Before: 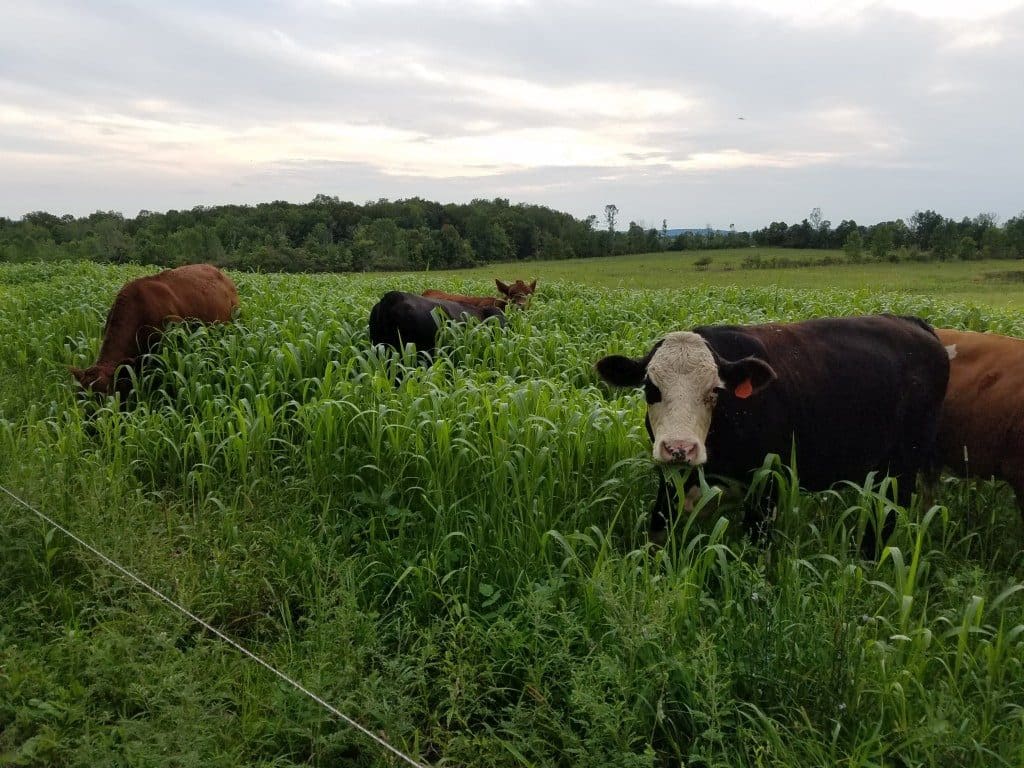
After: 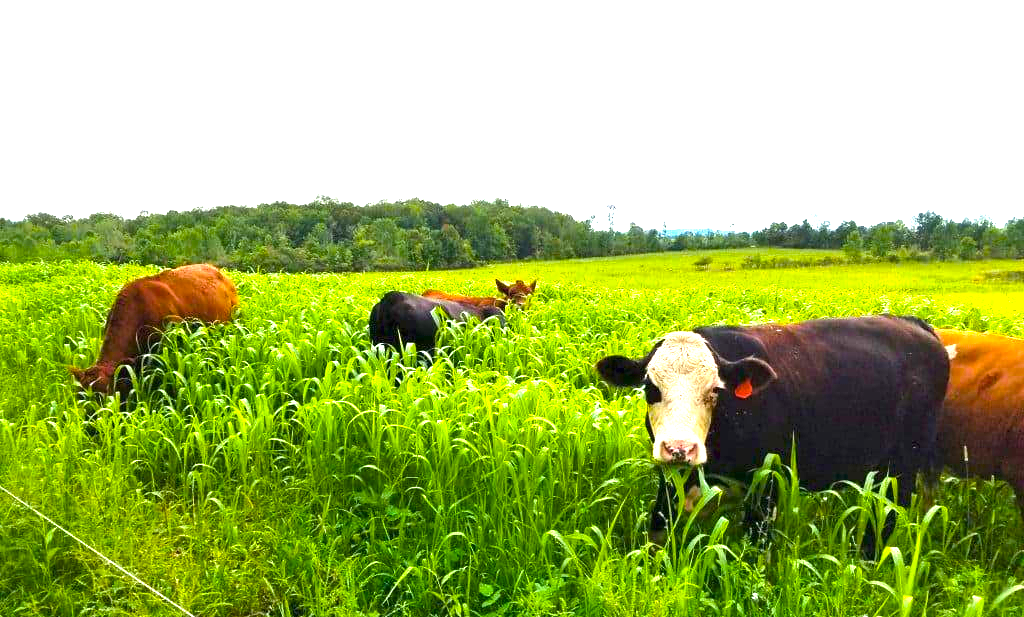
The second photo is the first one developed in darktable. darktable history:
color balance rgb: linear chroma grading › global chroma 10%, perceptual saturation grading › global saturation 40%, perceptual brilliance grading › global brilliance 30%, global vibrance 20%
exposure: black level correction 0, exposure 1.5 EV, compensate exposure bias true, compensate highlight preservation false
crop: bottom 19.644%
